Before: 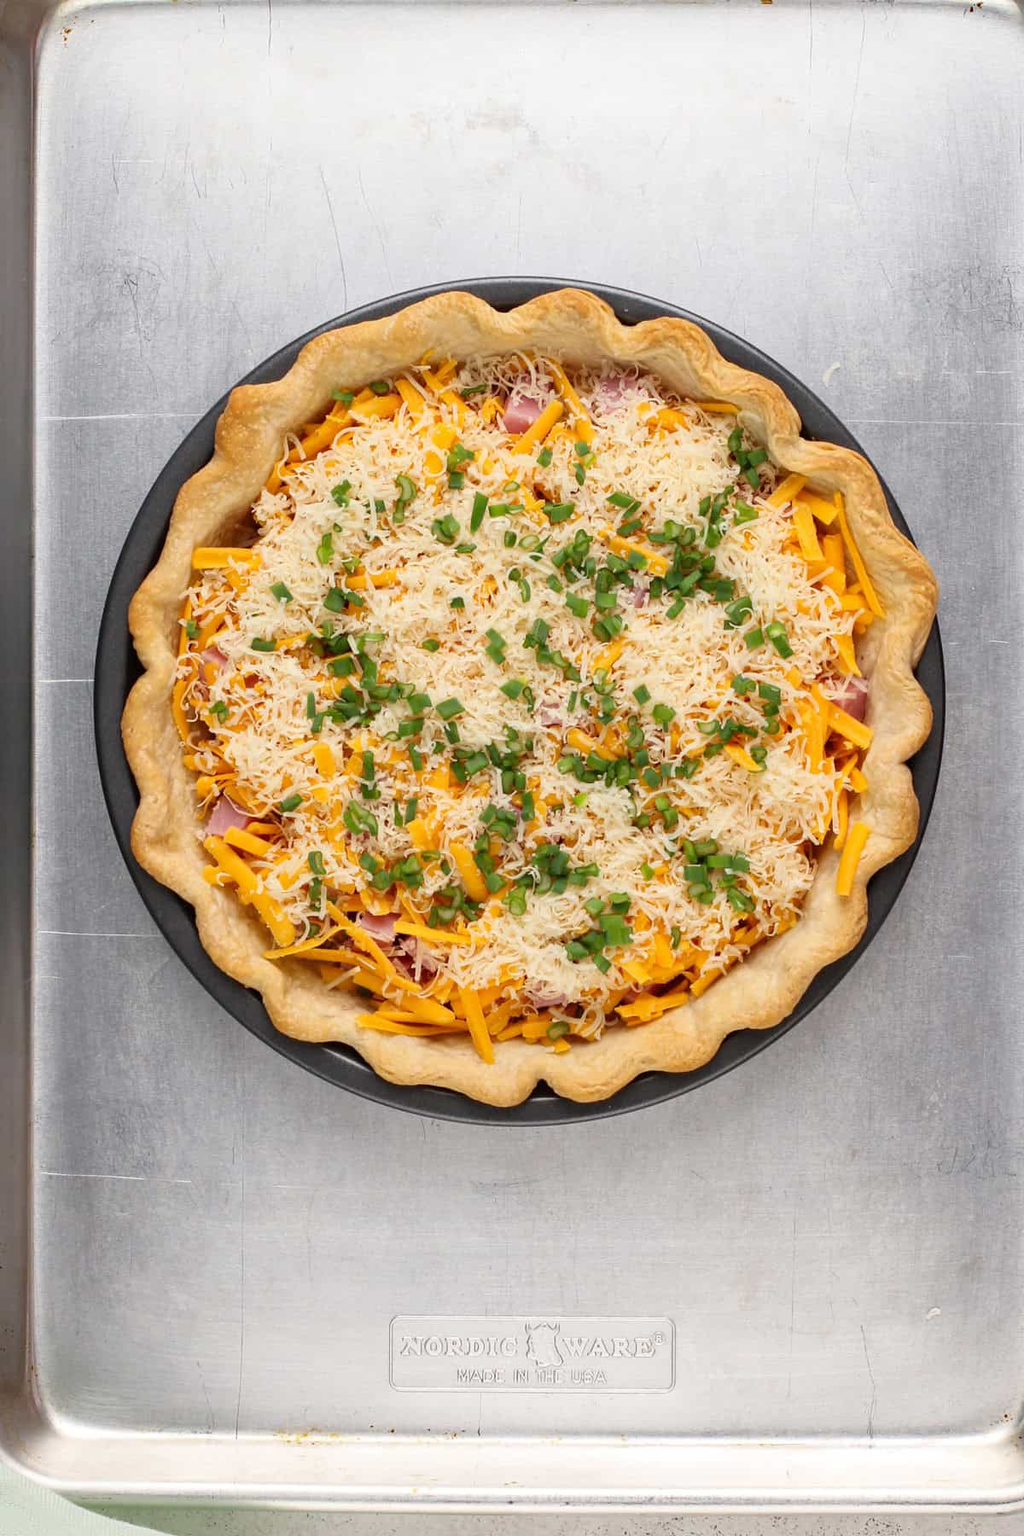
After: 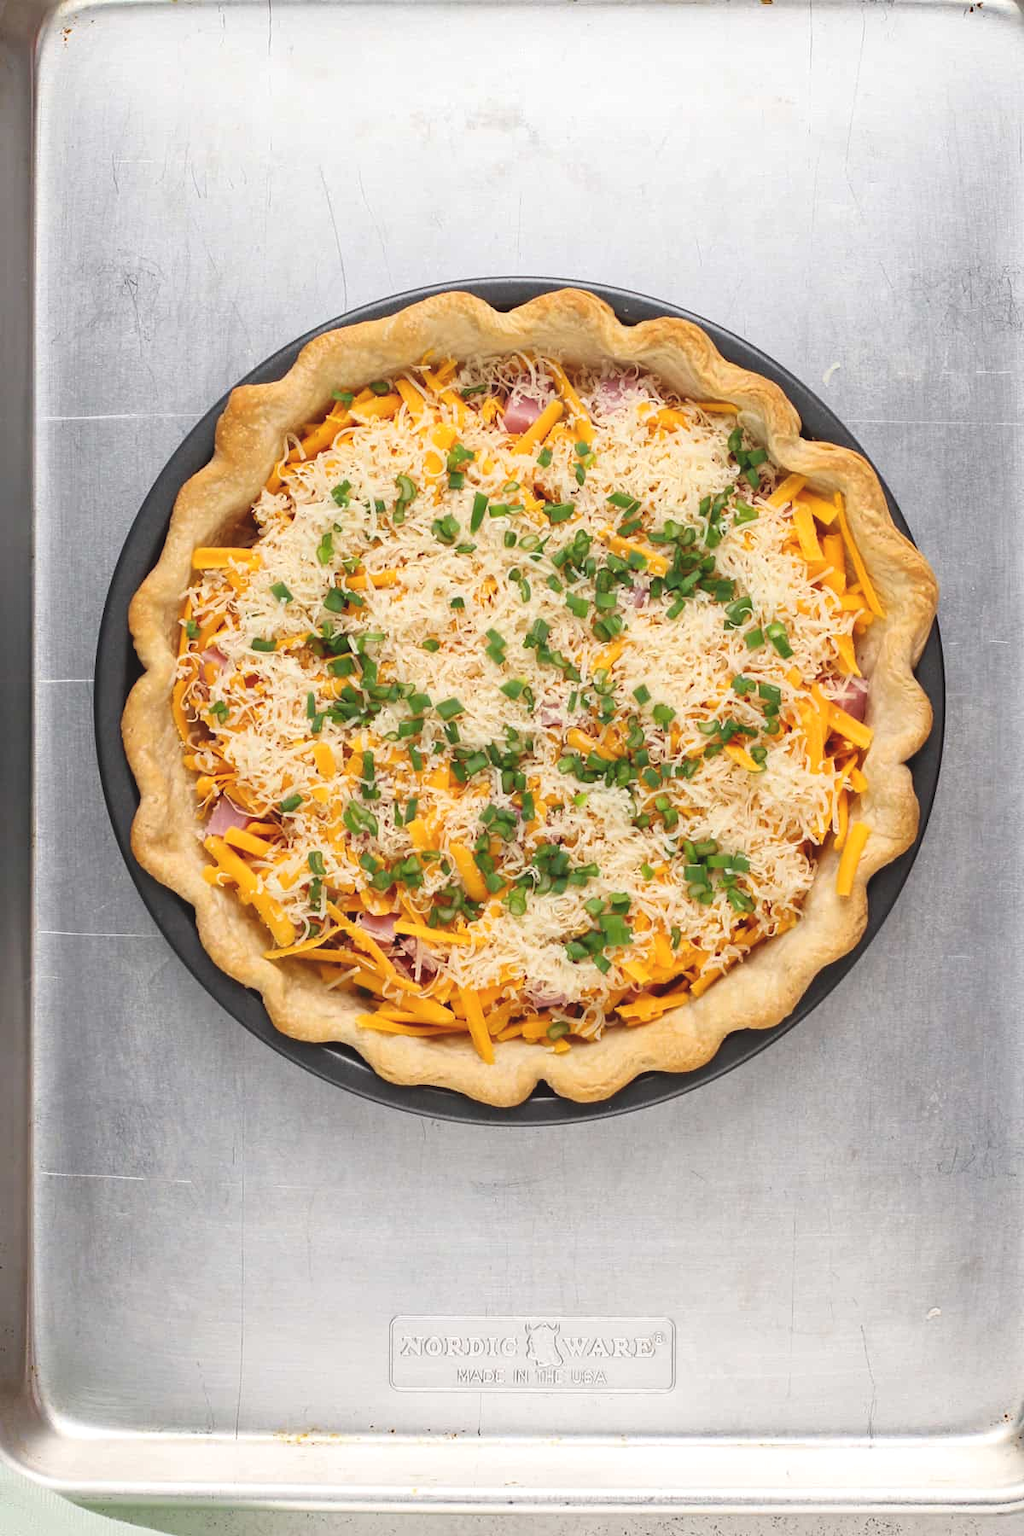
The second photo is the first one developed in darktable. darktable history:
exposure: black level correction -0.008, exposure 0.071 EV, compensate highlight preservation false
